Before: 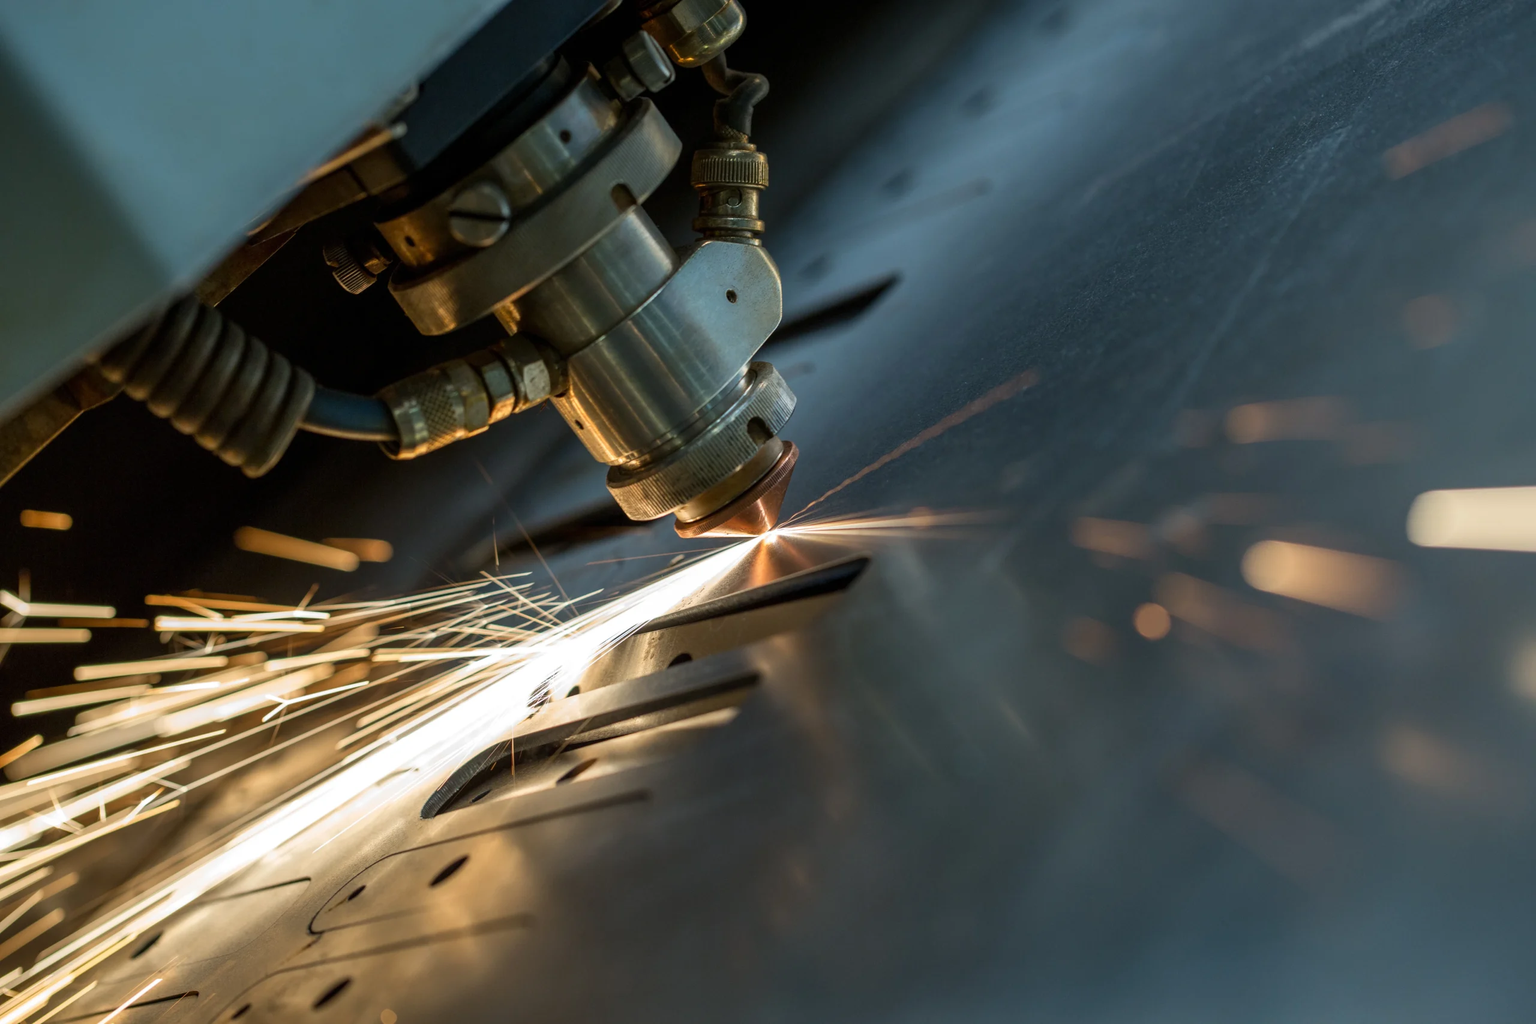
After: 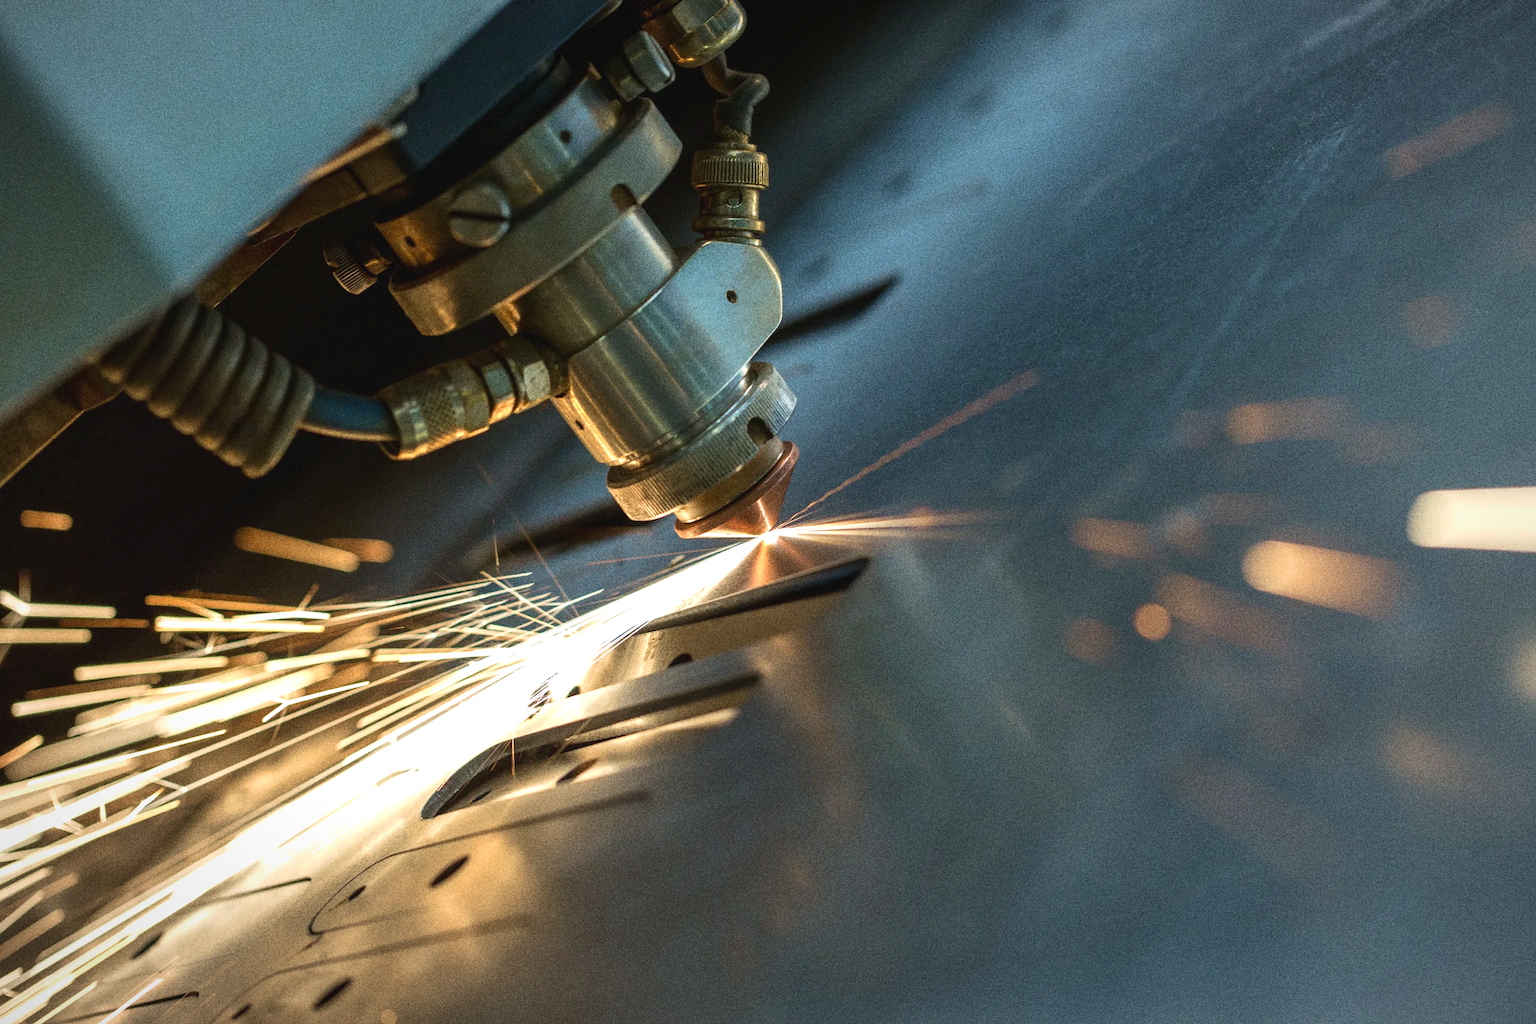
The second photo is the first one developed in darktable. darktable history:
contrast brightness saturation: contrast -0.08, brightness -0.04, saturation -0.11
vignetting: fall-off radius 100%, width/height ratio 1.337
white balance: red 1, blue 1
grain: strength 49.07%
exposure: black level correction 0, exposure 0.7 EV, compensate exposure bias true, compensate highlight preservation false
velvia: on, module defaults
